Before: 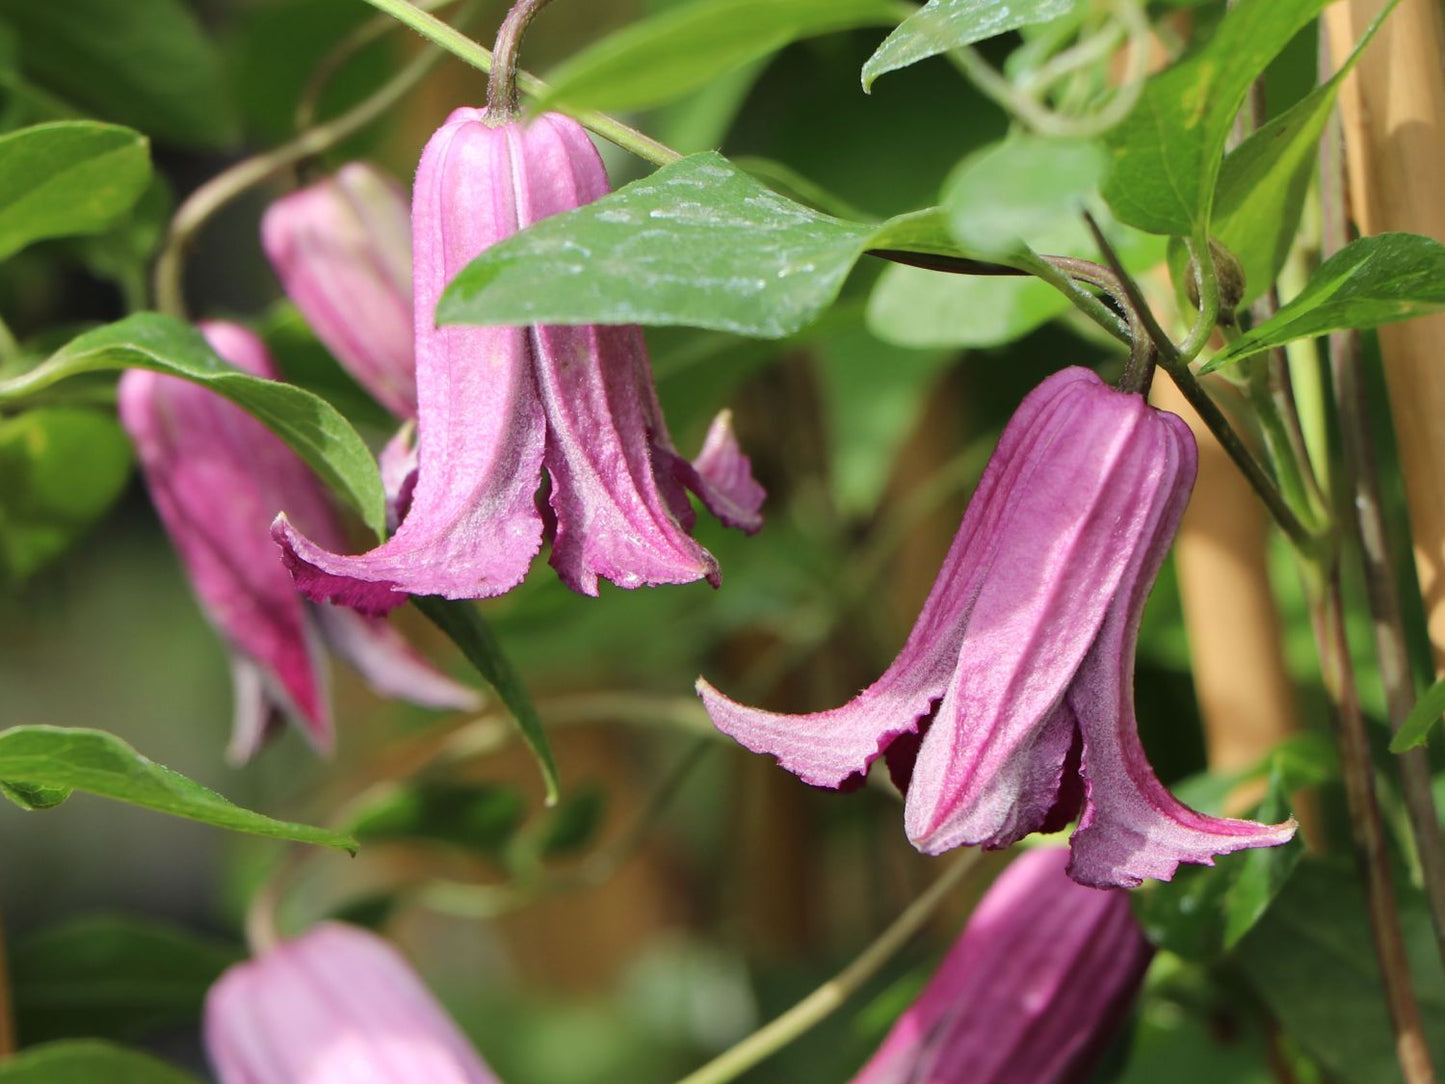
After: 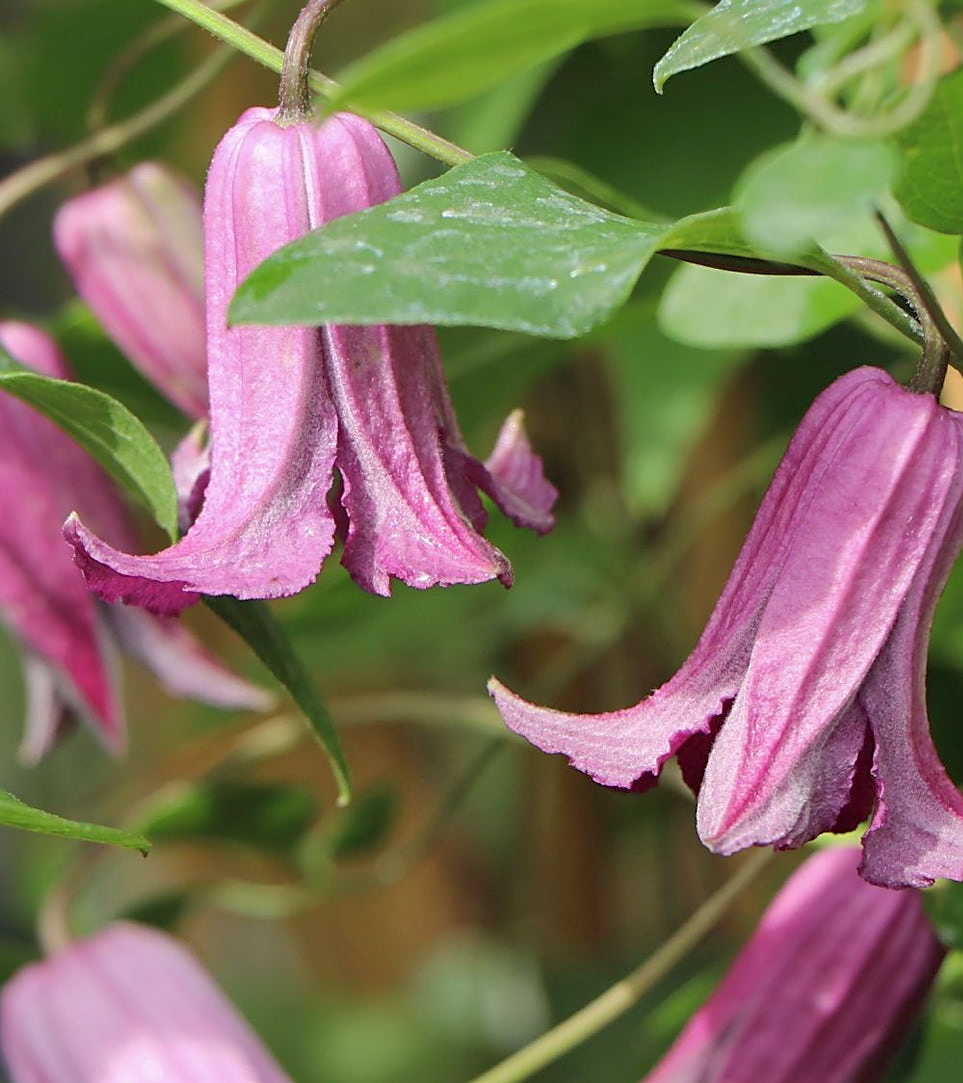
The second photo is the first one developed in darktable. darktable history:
sharpen: on, module defaults
shadows and highlights: on, module defaults
crop and rotate: left 14.436%, right 18.898%
